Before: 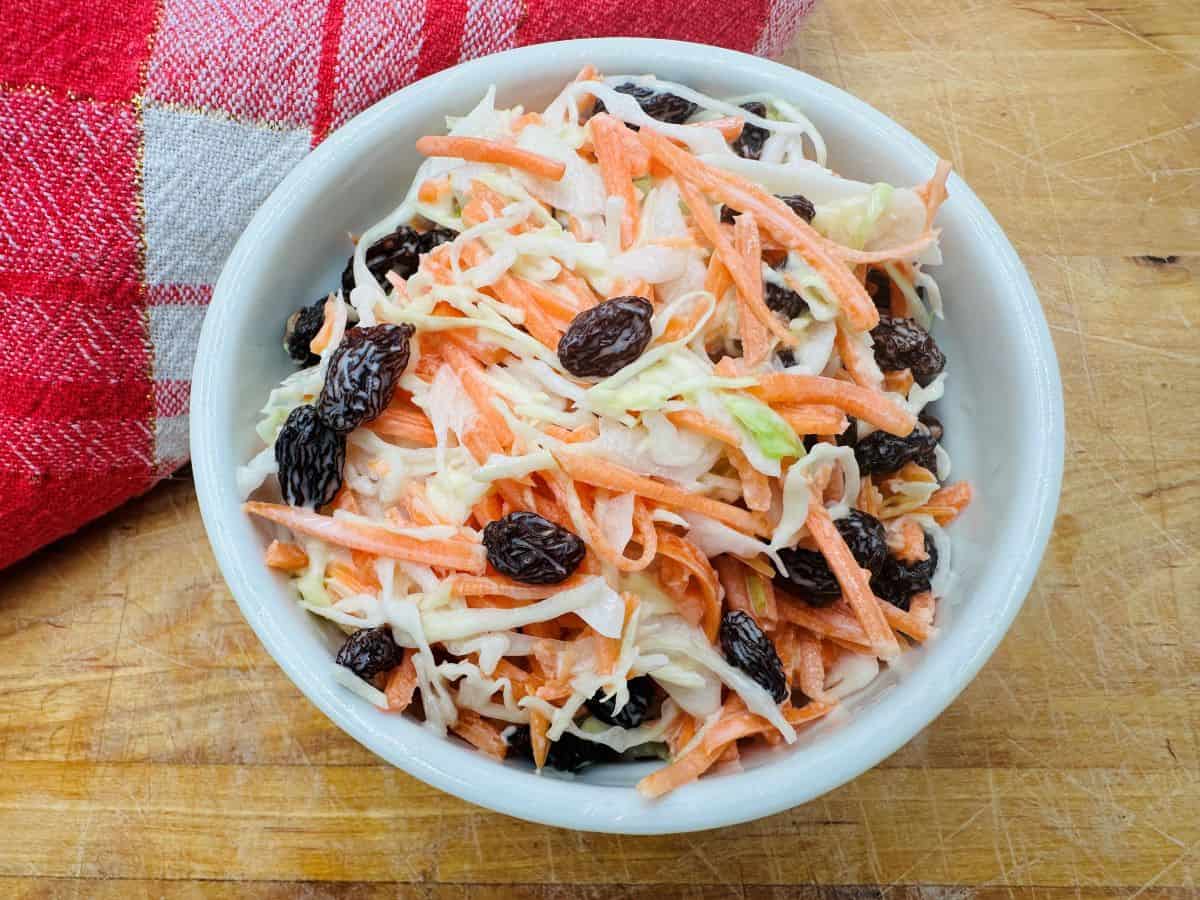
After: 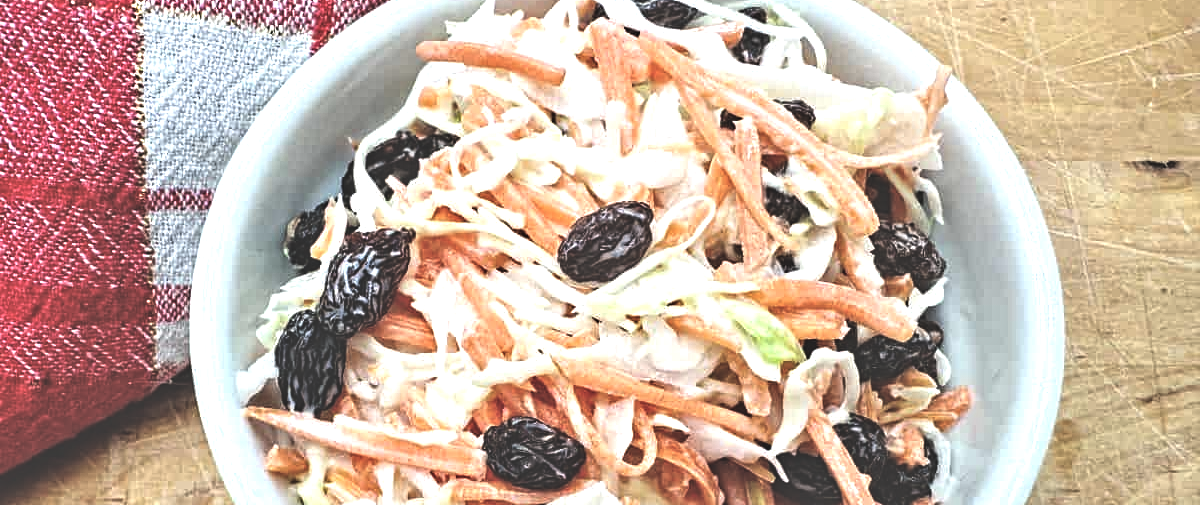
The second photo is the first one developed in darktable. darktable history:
contrast equalizer: octaves 7, y [[0.5, 0.542, 0.583, 0.625, 0.667, 0.708], [0.5 ×6], [0.5 ×6], [0 ×6], [0 ×6]]
levels: levels [0.029, 0.545, 0.971]
crop and rotate: top 10.605%, bottom 33.274%
exposure: black level correction -0.071, exposure 0.5 EV, compensate highlight preservation false
